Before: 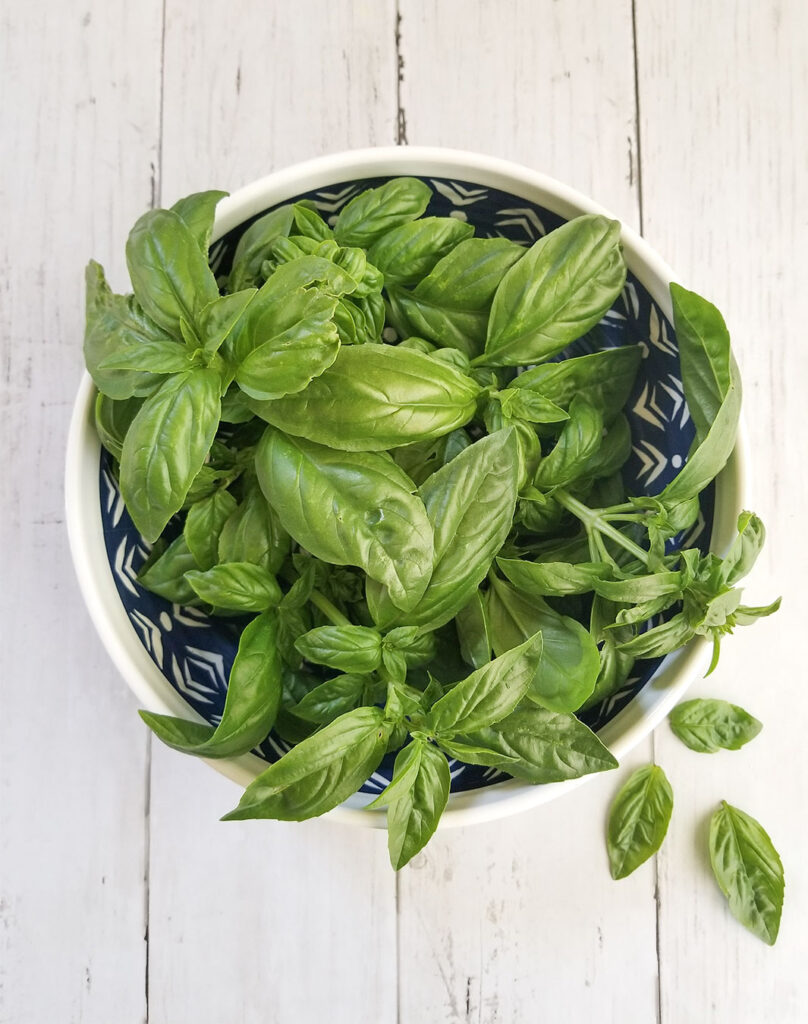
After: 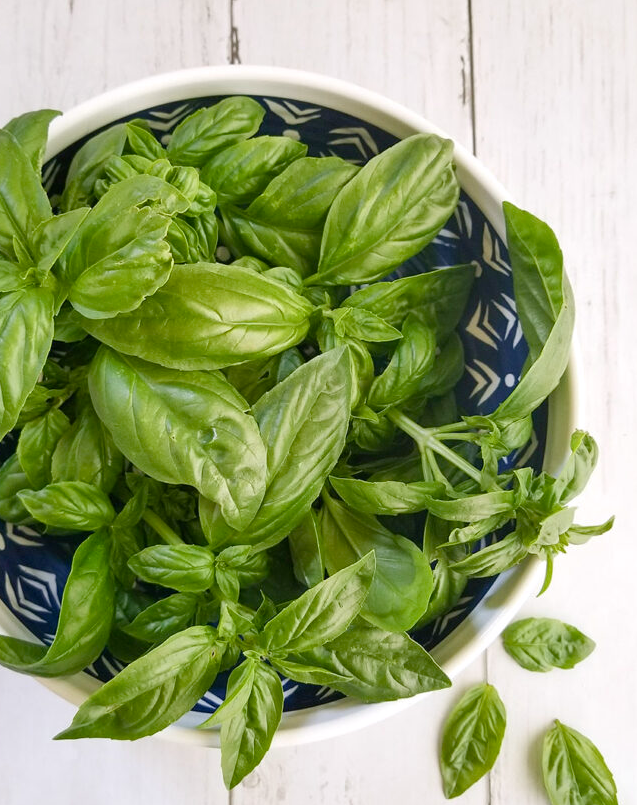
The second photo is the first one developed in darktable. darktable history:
crop and rotate: left 20.74%, top 7.912%, right 0.375%, bottom 13.378%
color balance rgb: perceptual saturation grading › global saturation 20%, perceptual saturation grading › highlights -25%, perceptual saturation grading › shadows 25%
white balance: red 1.004, blue 1.024
